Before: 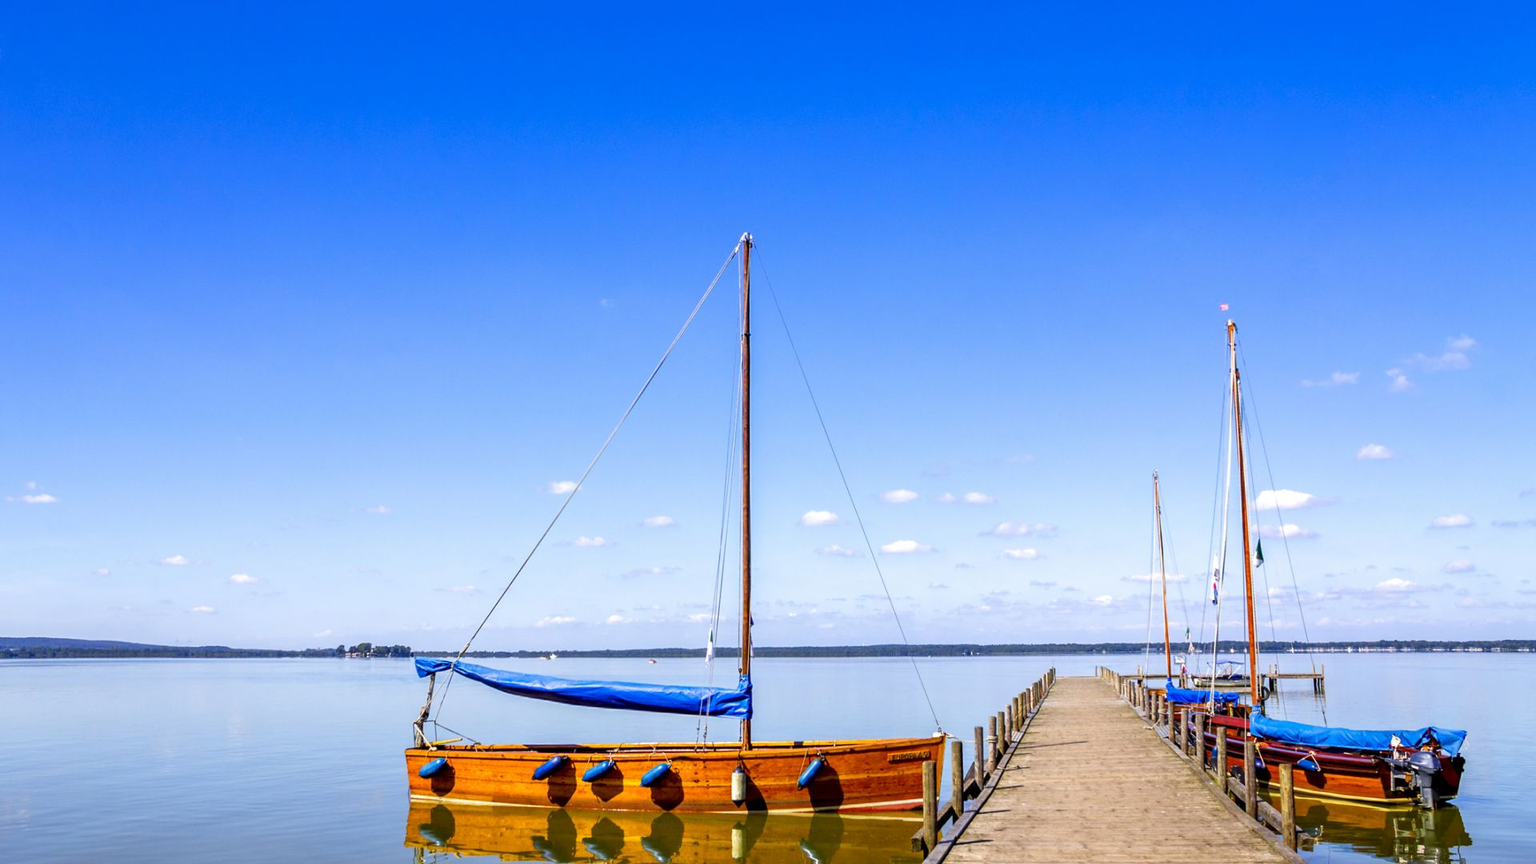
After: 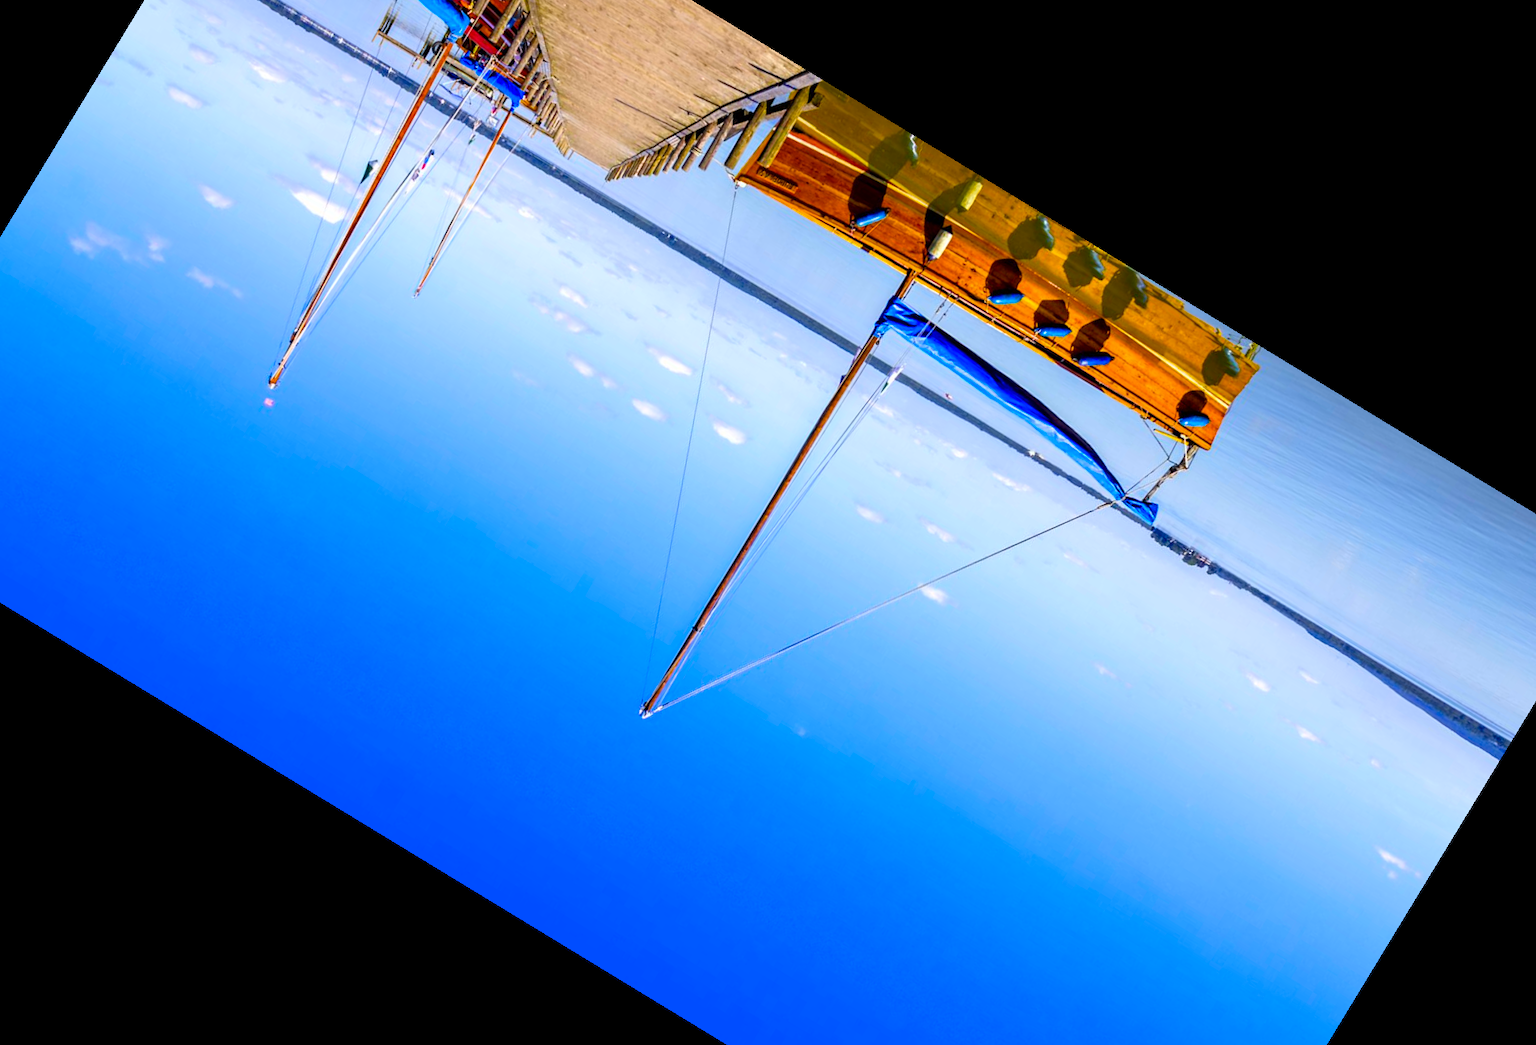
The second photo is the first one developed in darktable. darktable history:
crop and rotate: angle 148.68°, left 9.111%, top 15.603%, right 4.588%, bottom 17.041%
color balance rgb: linear chroma grading › global chroma 15%, perceptual saturation grading › global saturation 30%
